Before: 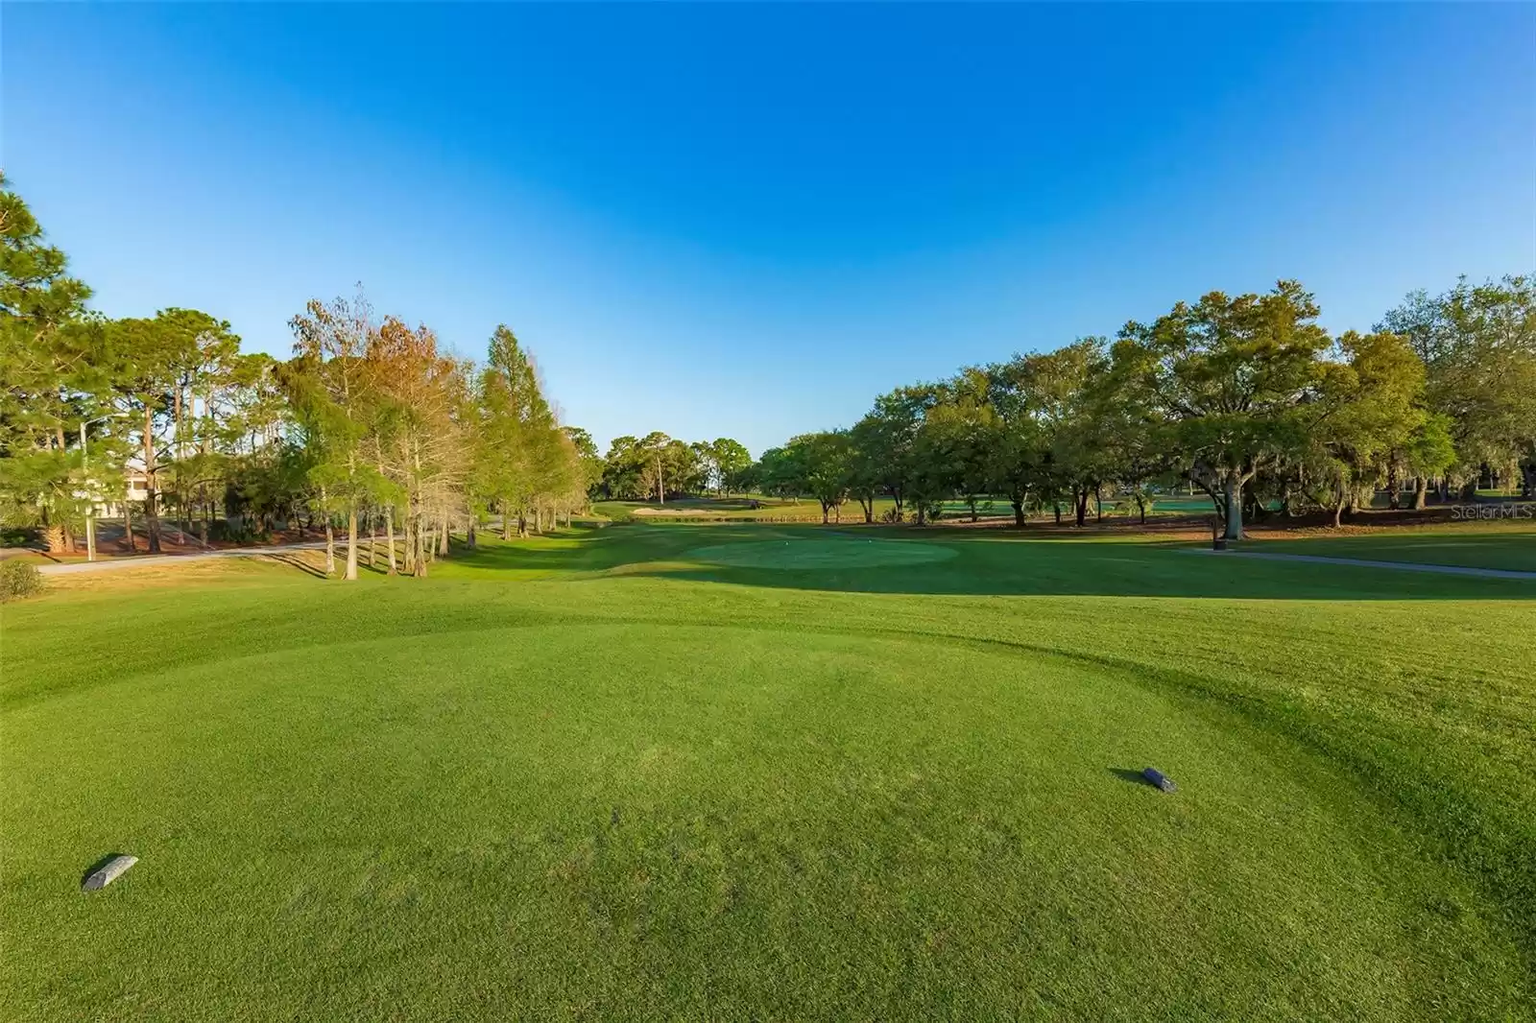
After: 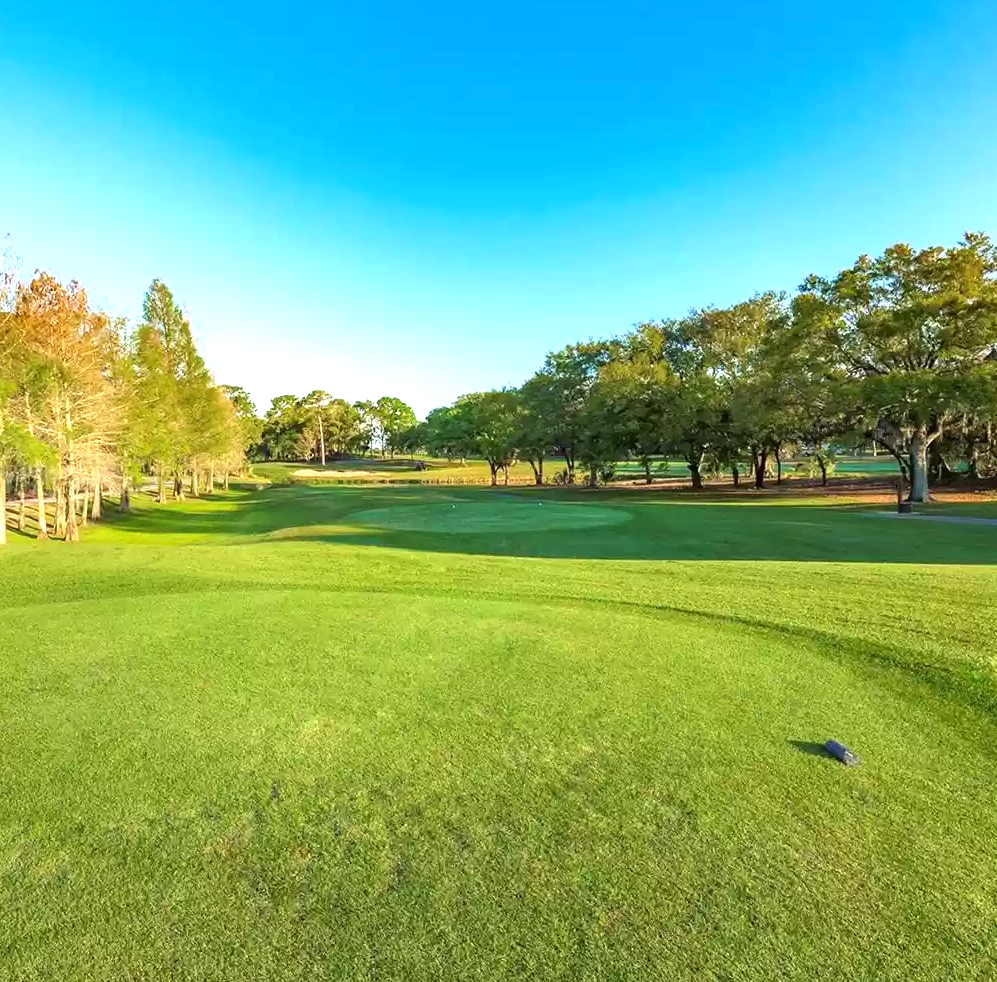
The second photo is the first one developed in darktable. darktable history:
exposure: exposure 1 EV, compensate highlight preservation false
crop and rotate: left 22.918%, top 5.629%, right 14.711%, bottom 2.247%
